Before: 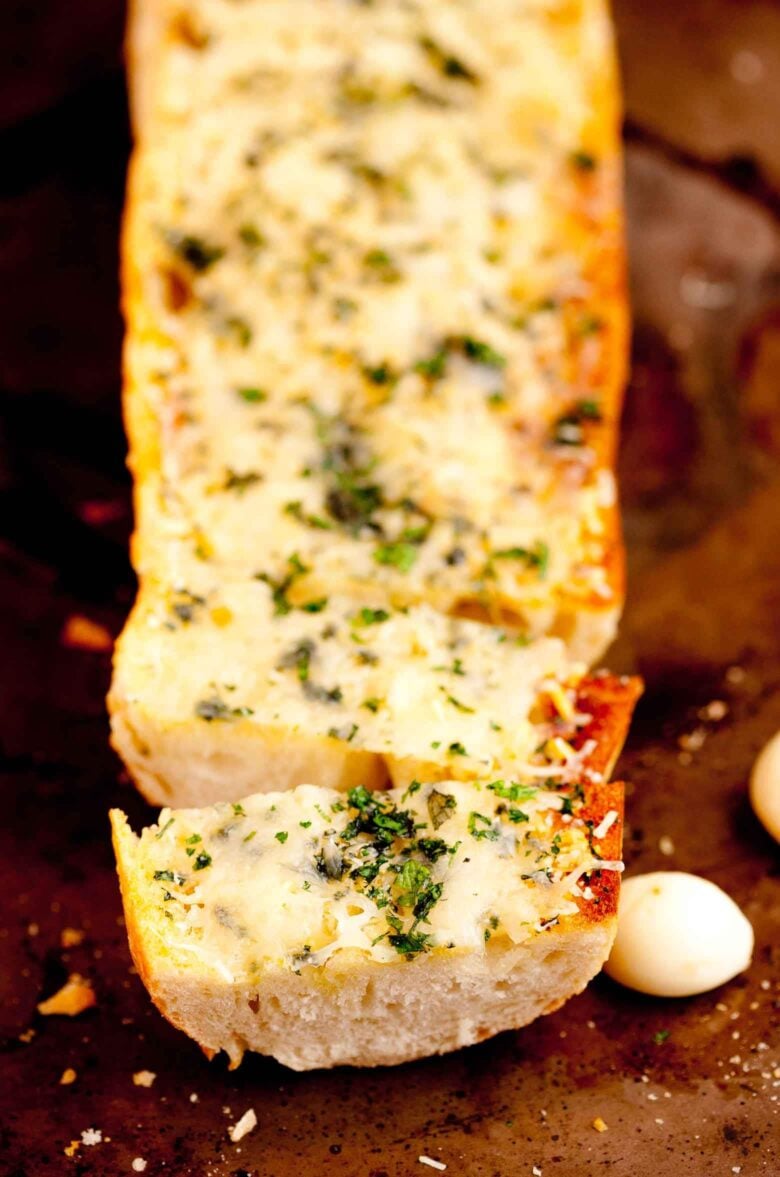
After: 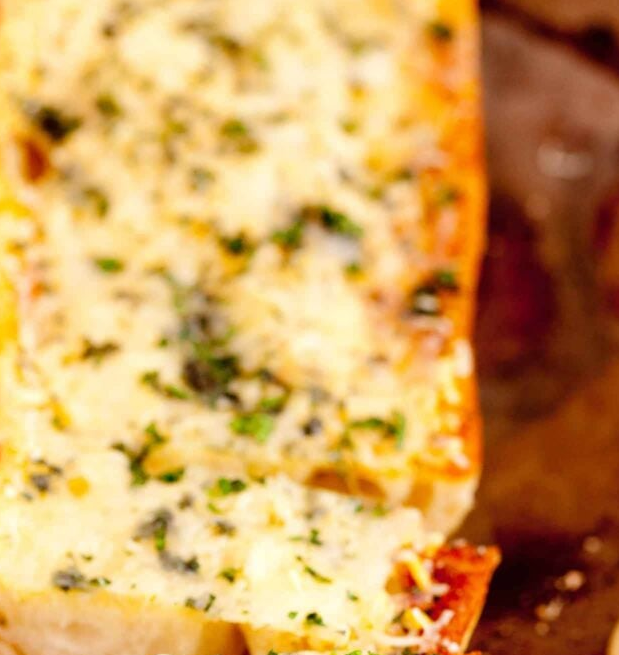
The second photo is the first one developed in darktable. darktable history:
crop: left 18.38%, top 11.092%, right 2.134%, bottom 33.217%
color balance: mode lift, gamma, gain (sRGB), lift [1, 1.049, 1, 1]
